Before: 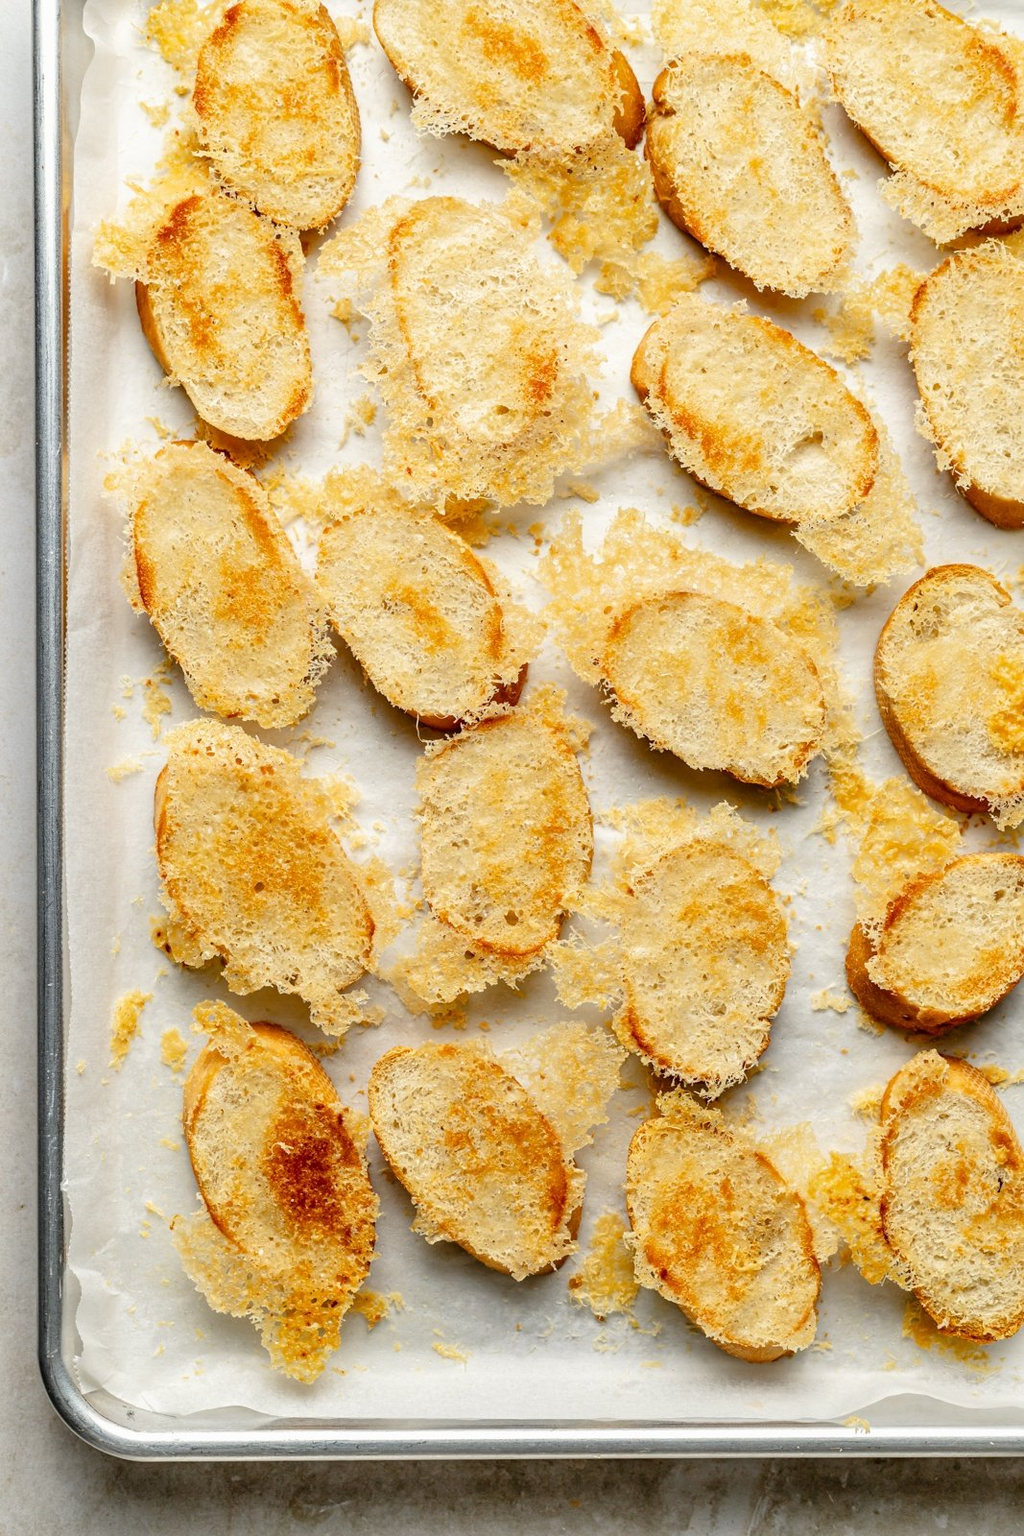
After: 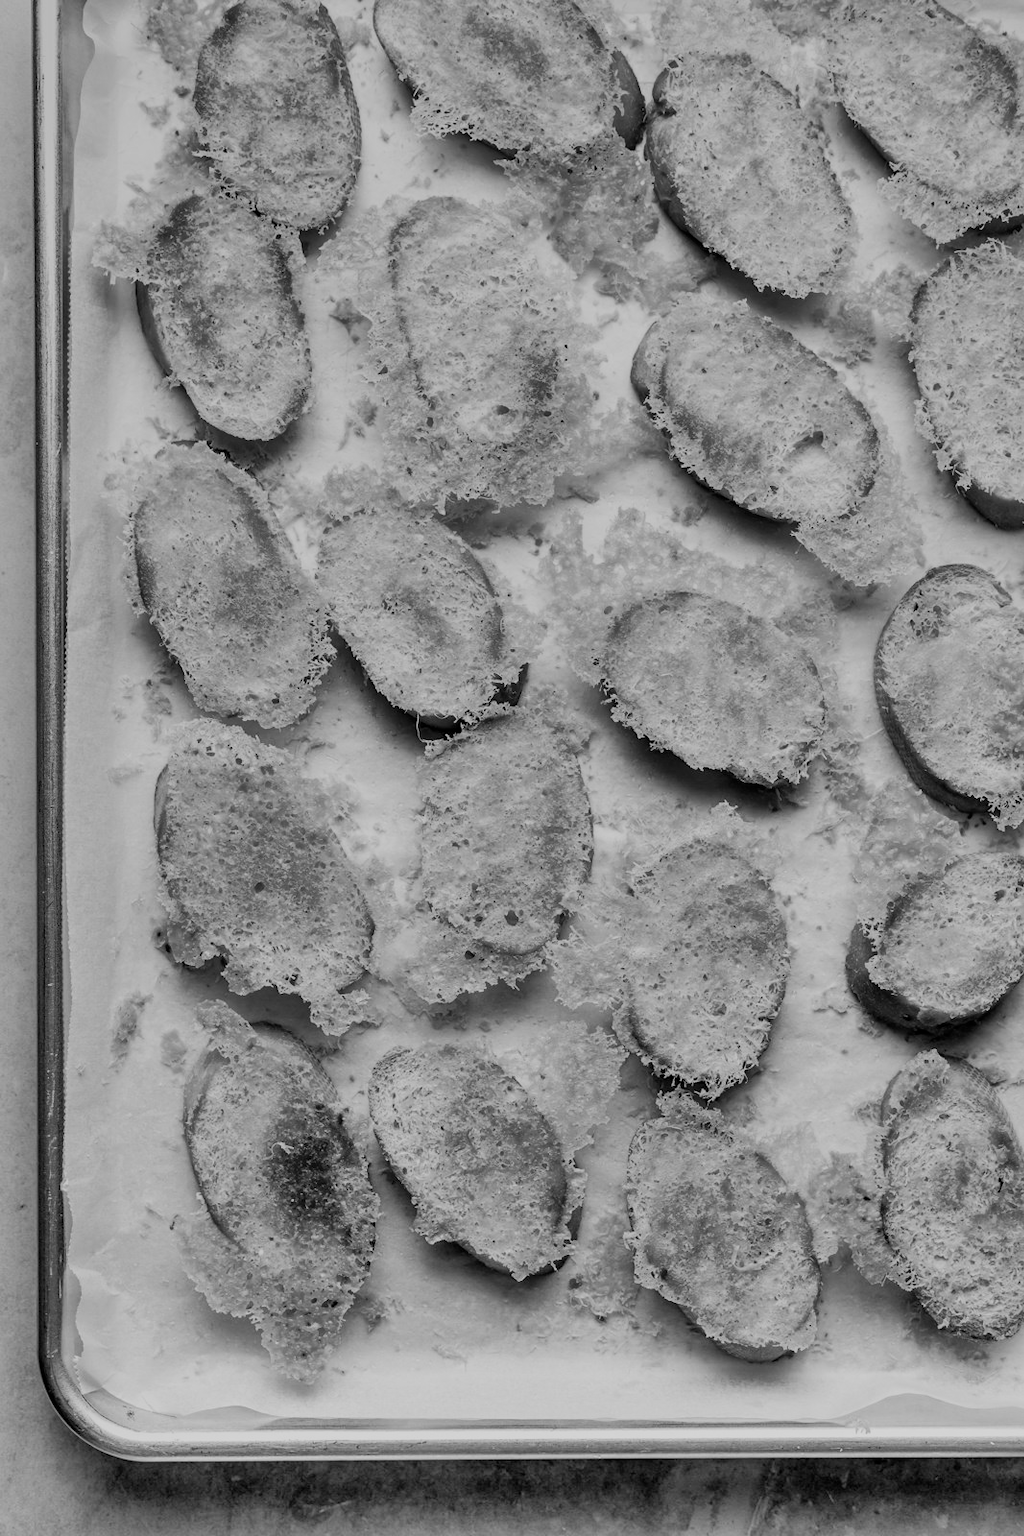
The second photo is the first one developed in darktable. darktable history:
filmic rgb: middle gray luminance 28.95%, black relative exposure -10.37 EV, white relative exposure 5.48 EV, target black luminance 0%, hardness 3.96, latitude 1.22%, contrast 1.132, highlights saturation mix 3.8%, shadows ↔ highlights balance 15.29%
shadows and highlights: white point adjustment -3.74, highlights -63.67, soften with gaussian
color calibration: output gray [0.21, 0.42, 0.37, 0], illuminant as shot in camera, adaptation linear Bradford (ICC v4), x 0.405, y 0.406, temperature 3615.03 K
